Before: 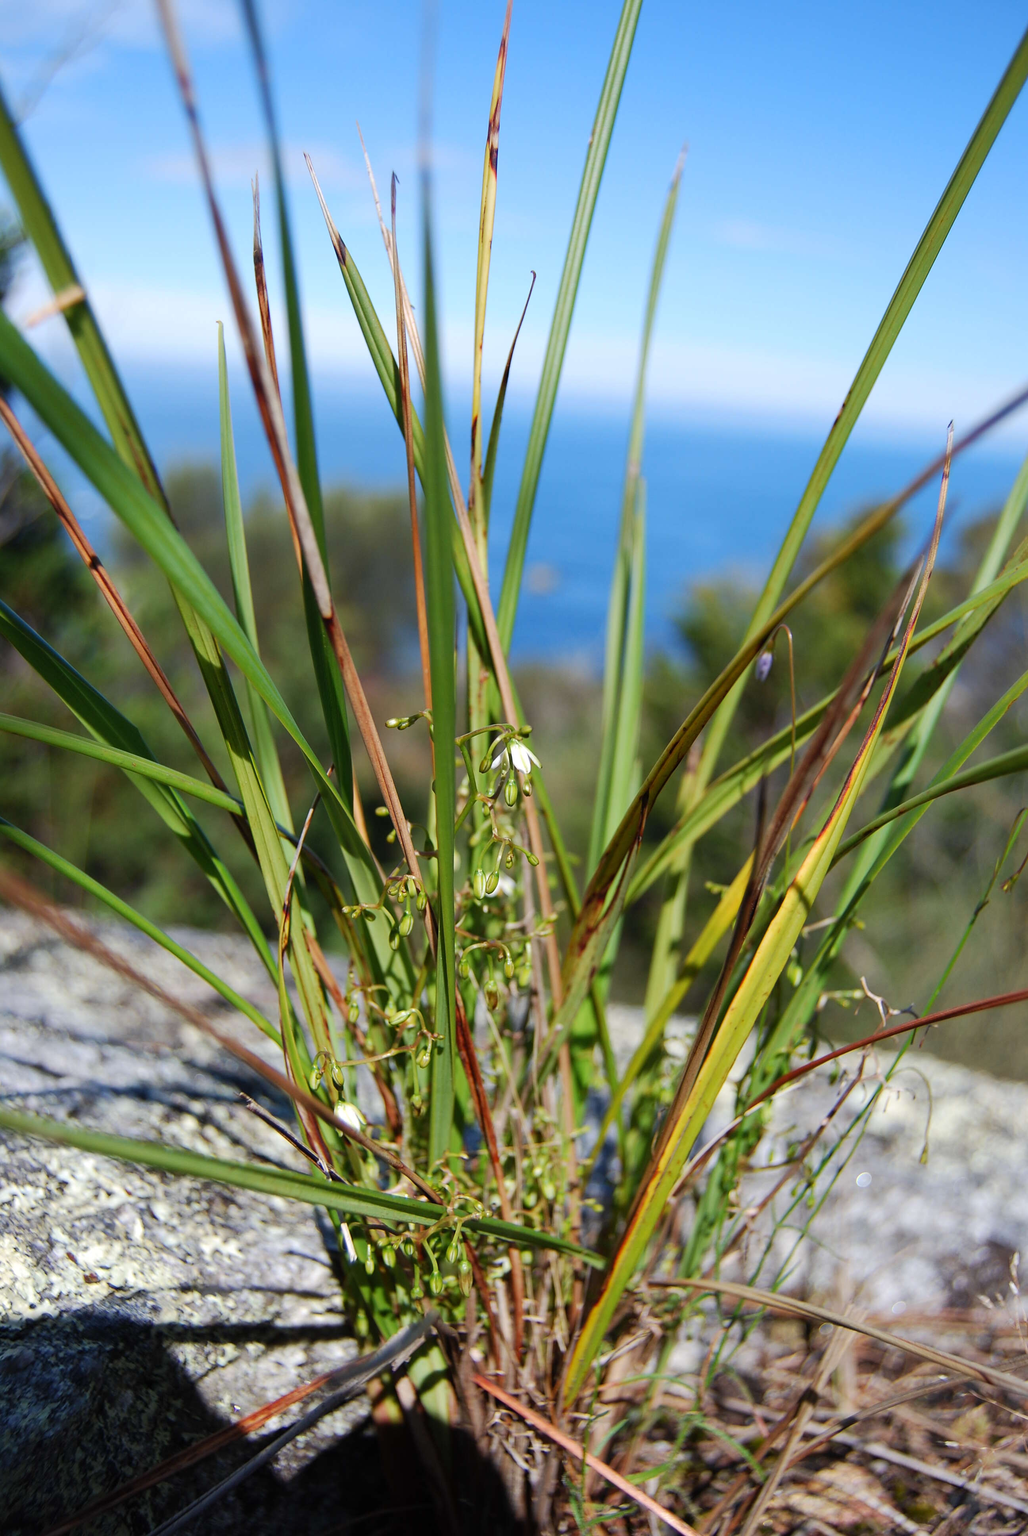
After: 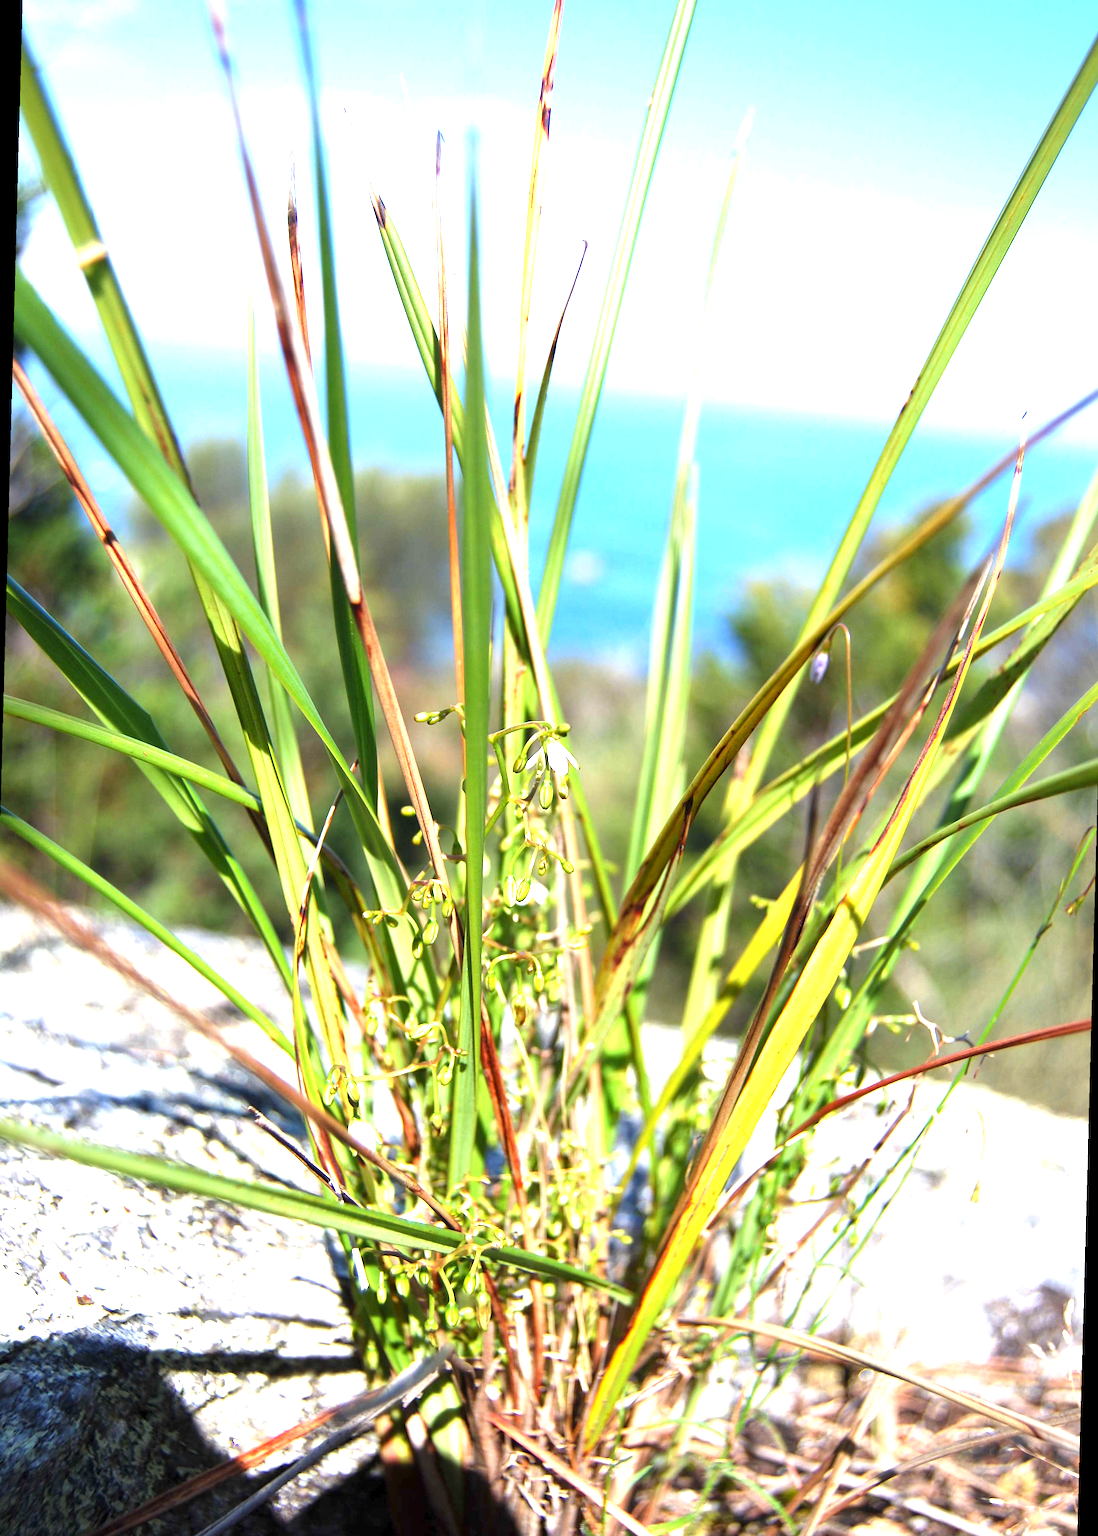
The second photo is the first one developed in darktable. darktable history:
exposure: black level correction 0.001, exposure 1.646 EV, compensate exposure bias true, compensate highlight preservation false
rotate and perspective: rotation 1.57°, crop left 0.018, crop right 0.982, crop top 0.039, crop bottom 0.961
